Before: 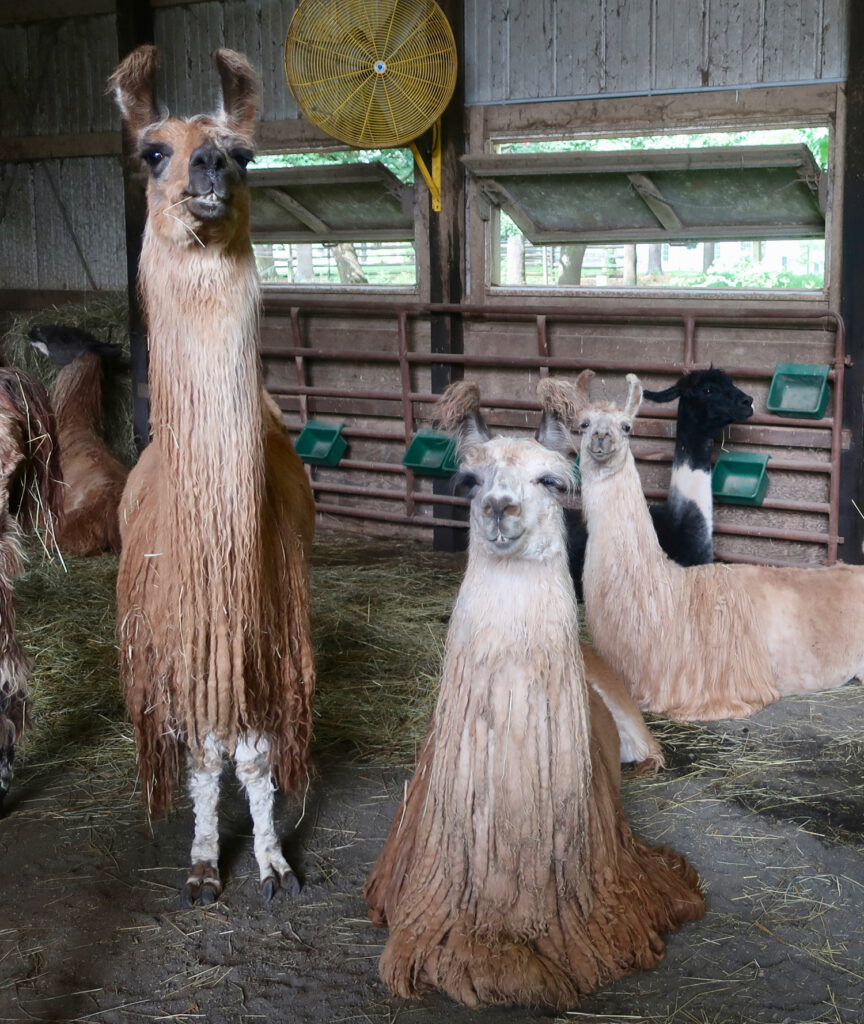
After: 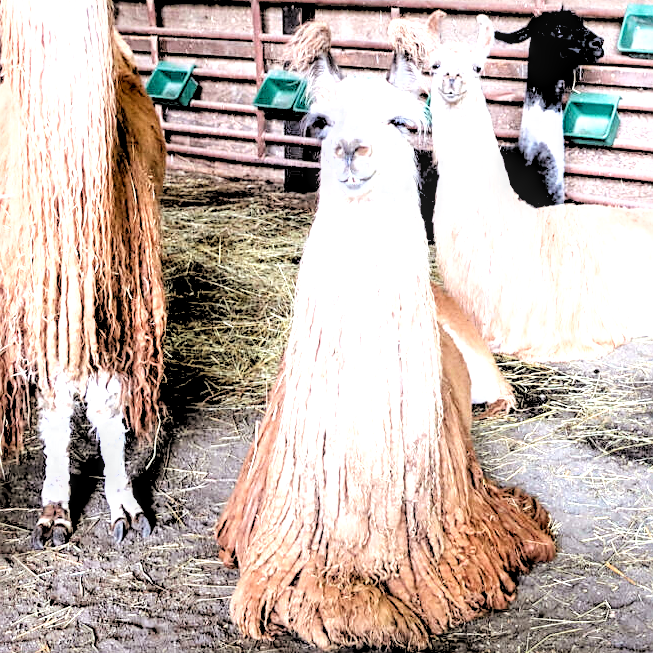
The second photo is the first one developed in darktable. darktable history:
filmic rgb: middle gray luminance 13.55%, black relative exposure -1.97 EV, white relative exposure 3.1 EV, threshold 6 EV, target black luminance 0%, hardness 1.79, latitude 59.23%, contrast 1.728, highlights saturation mix 5%, shadows ↔ highlights balance -37.52%, add noise in highlights 0, color science v3 (2019), use custom middle-gray values true, iterations of high-quality reconstruction 0, contrast in highlights soft, enable highlight reconstruction true
exposure: black level correction 0, exposure 1.1 EV, compensate exposure bias true, compensate highlight preservation false
crop and rotate: left 17.299%, top 35.115%, right 7.015%, bottom 1.024%
rgb levels: levels [[0.027, 0.429, 0.996], [0, 0.5, 1], [0, 0.5, 1]]
local contrast: detail 160%
sharpen: on, module defaults
color balance: mode lift, gamma, gain (sRGB), lift [1, 1.049, 1, 1]
